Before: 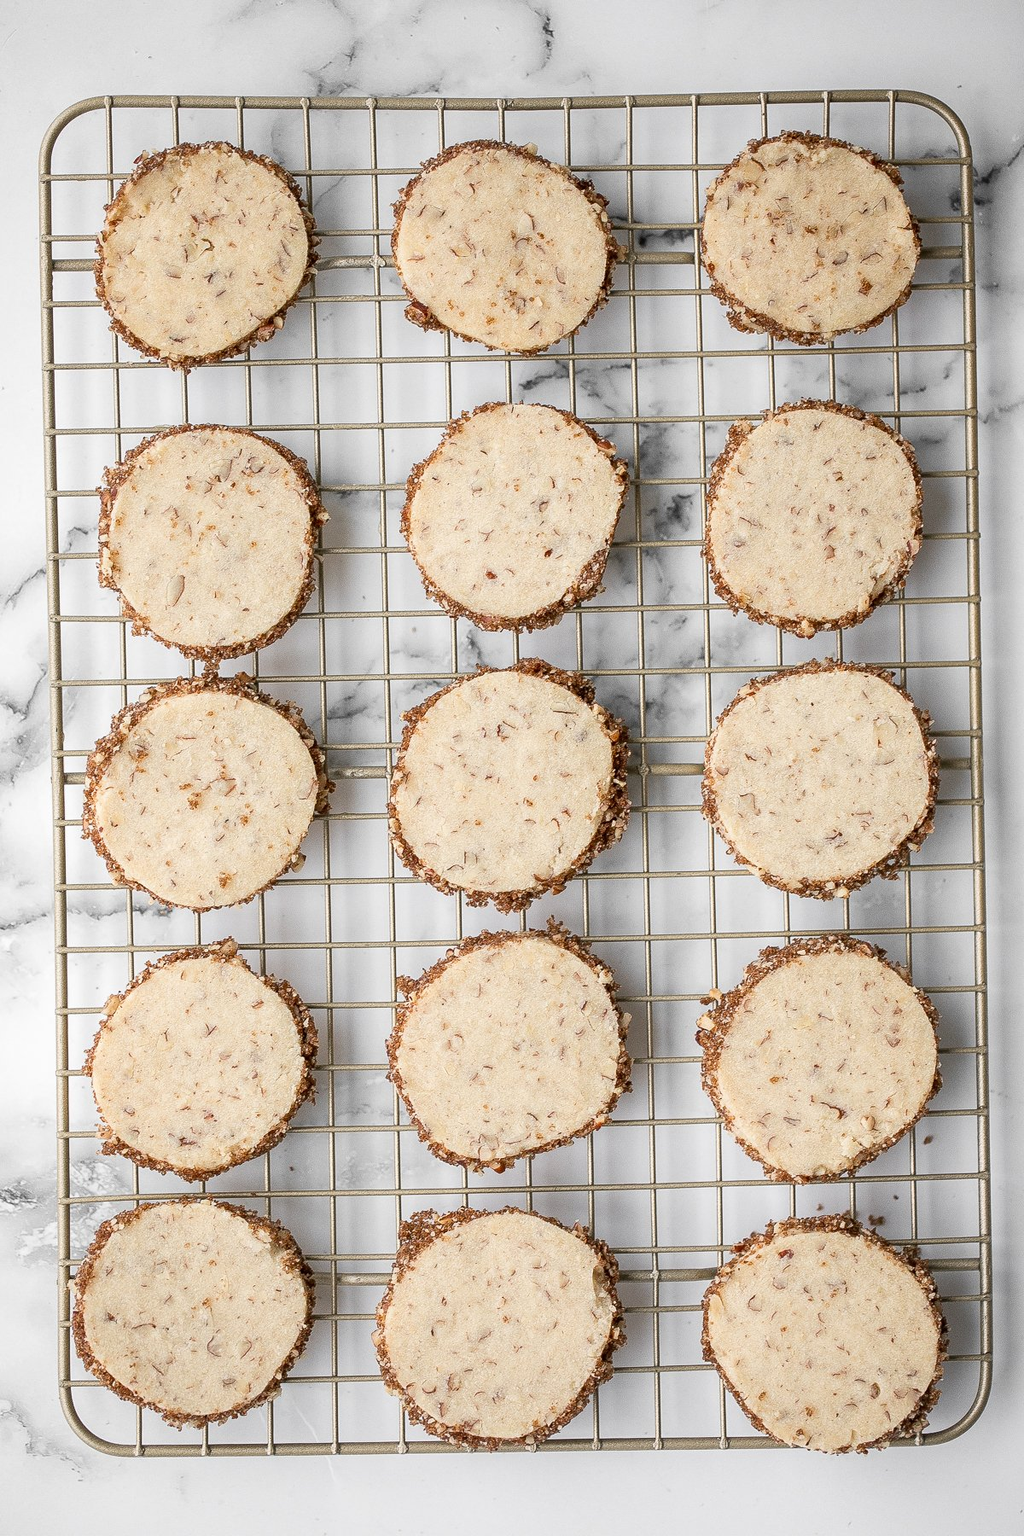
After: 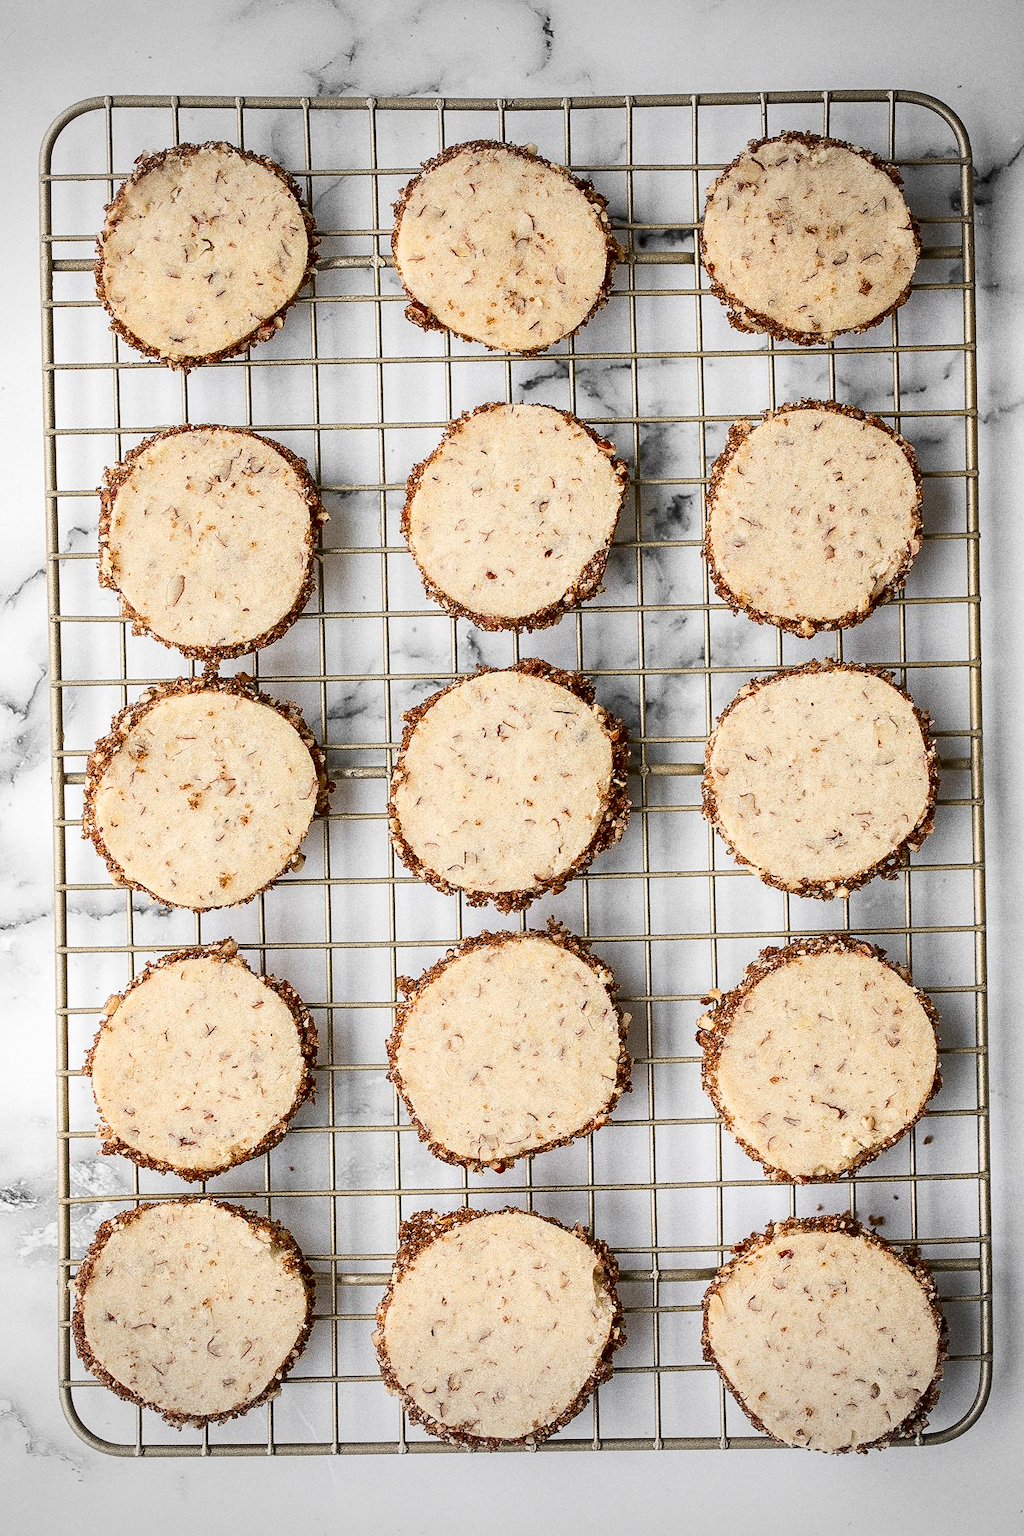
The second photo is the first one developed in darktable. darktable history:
grain: coarseness 0.09 ISO, strength 40%
vignetting: fall-off start 100%, brightness -0.282, width/height ratio 1.31
contrast brightness saturation: contrast 0.19, brightness -0.11, saturation 0.21
